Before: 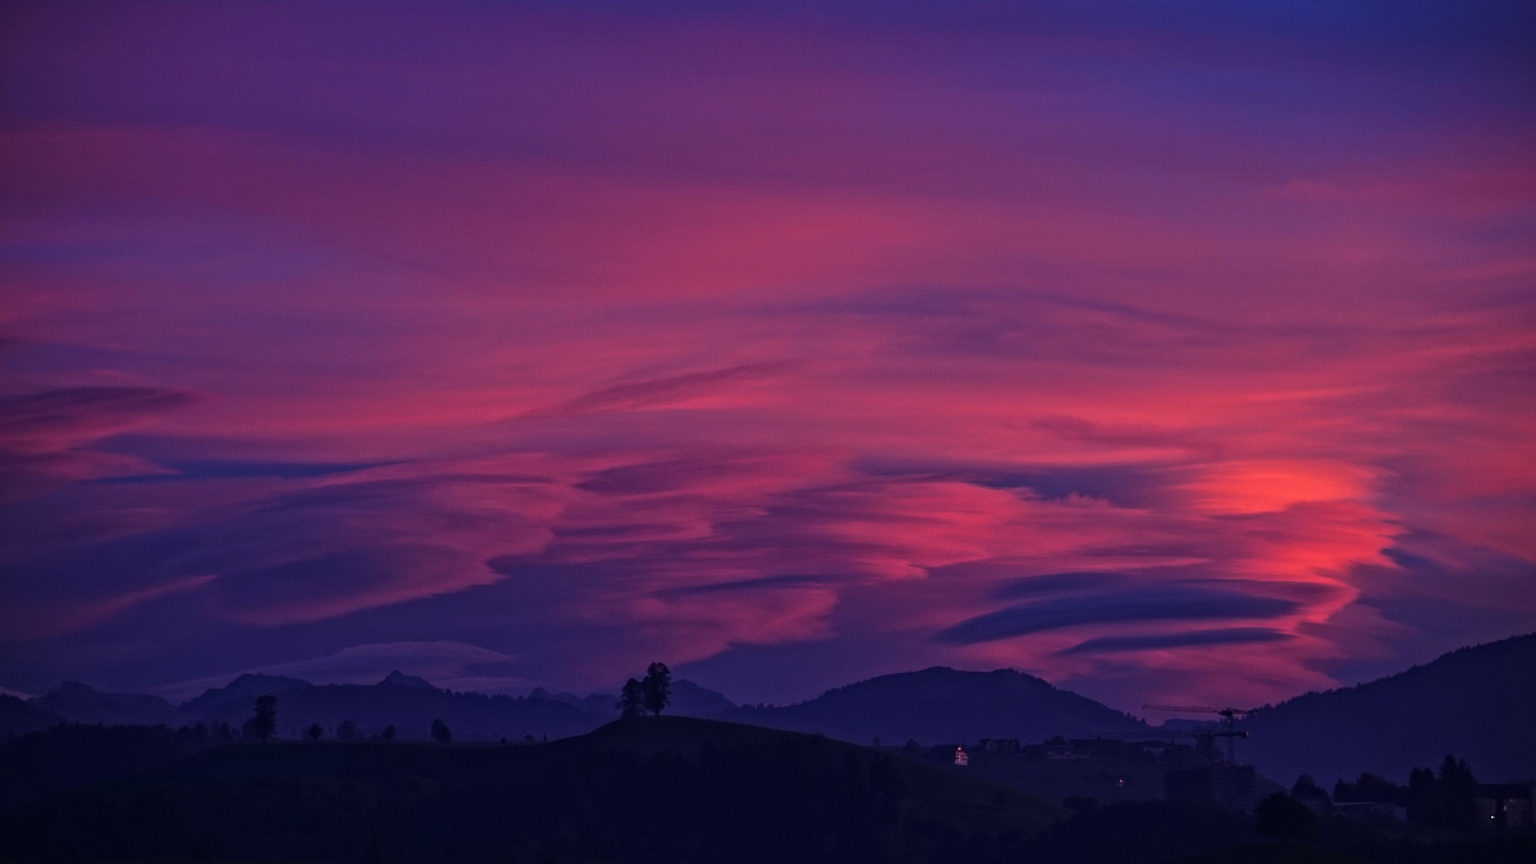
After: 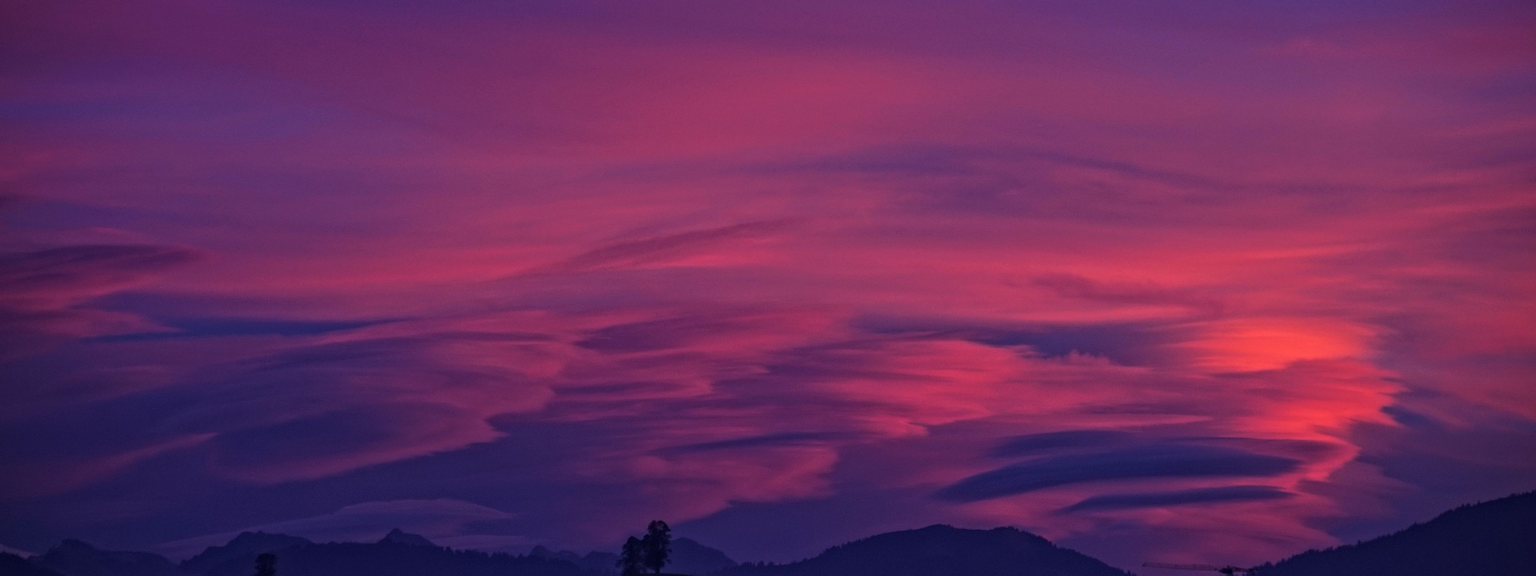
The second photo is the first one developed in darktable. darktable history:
crop: top 16.512%, bottom 16.684%
